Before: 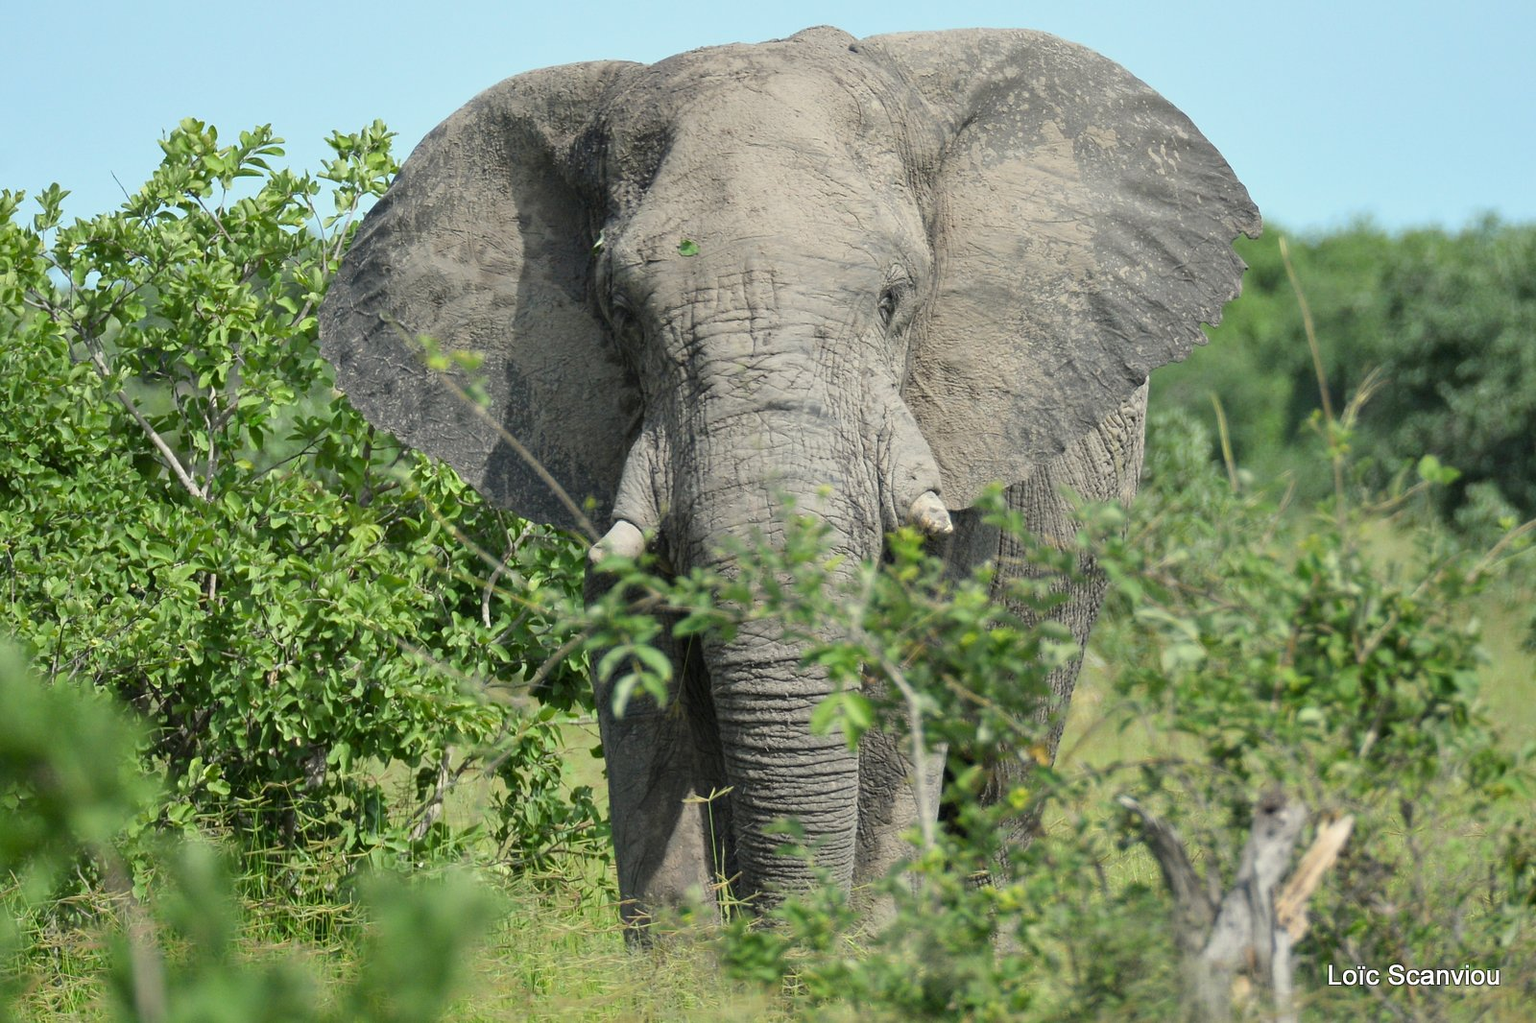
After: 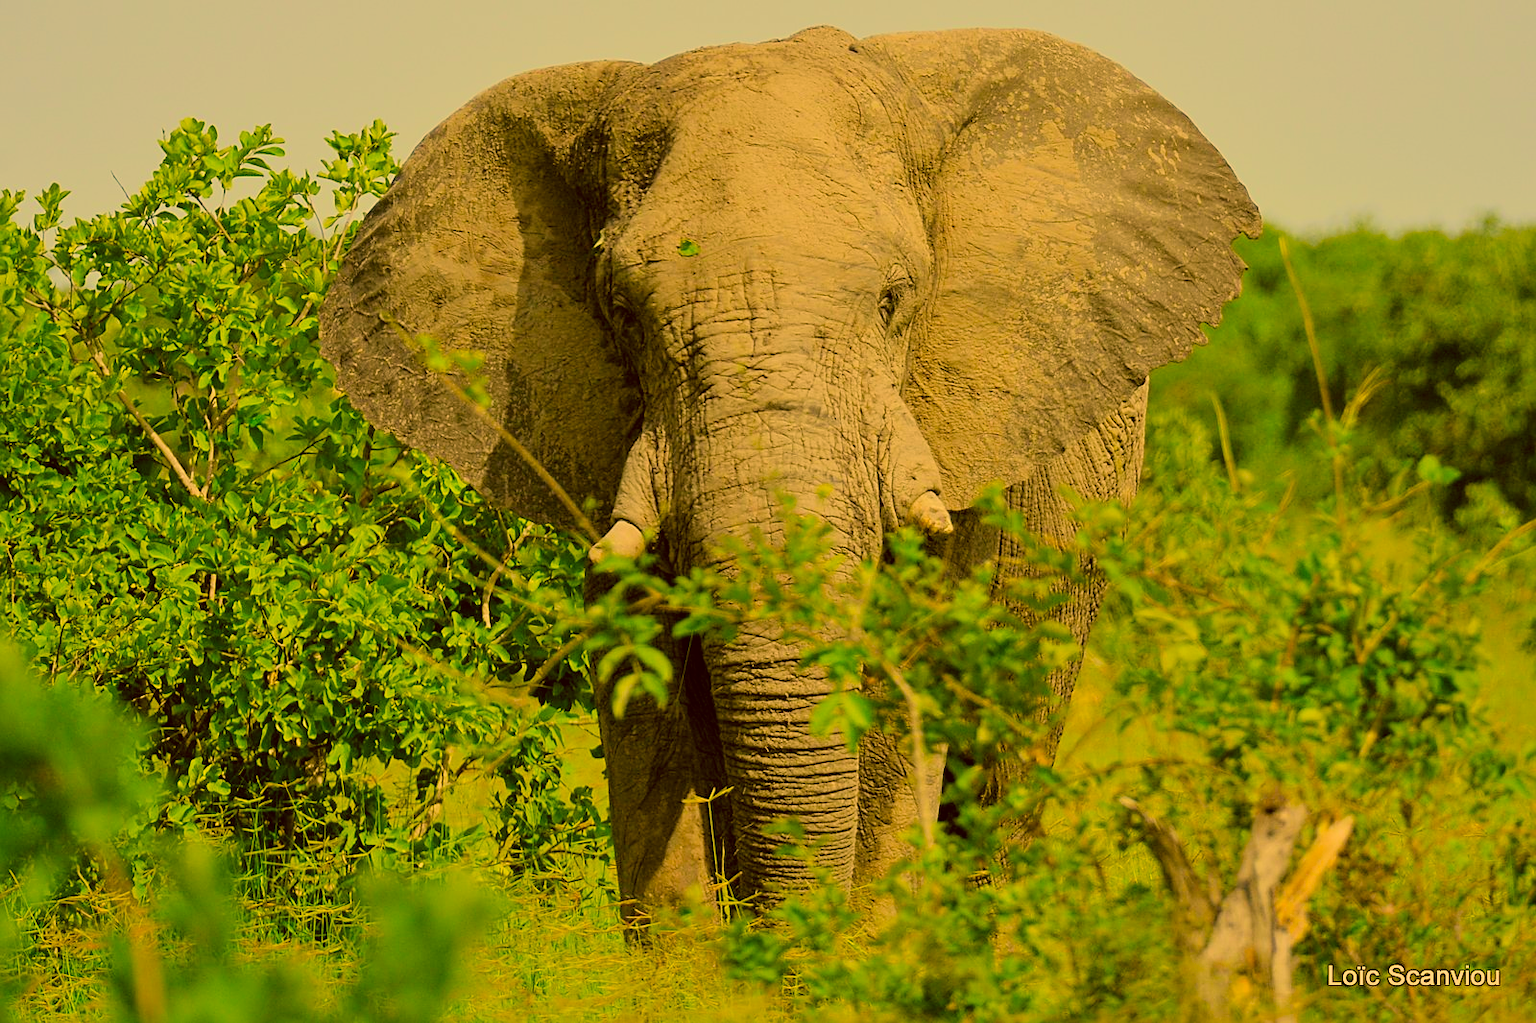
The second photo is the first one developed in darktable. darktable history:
color correction: highlights a* 10.66, highlights b* 30.01, shadows a* 2.78, shadows b* 17.5, saturation 1.74
filmic rgb: black relative exposure -7.65 EV, white relative exposure 4.56 EV, hardness 3.61, contrast 0.998
sharpen: on, module defaults
